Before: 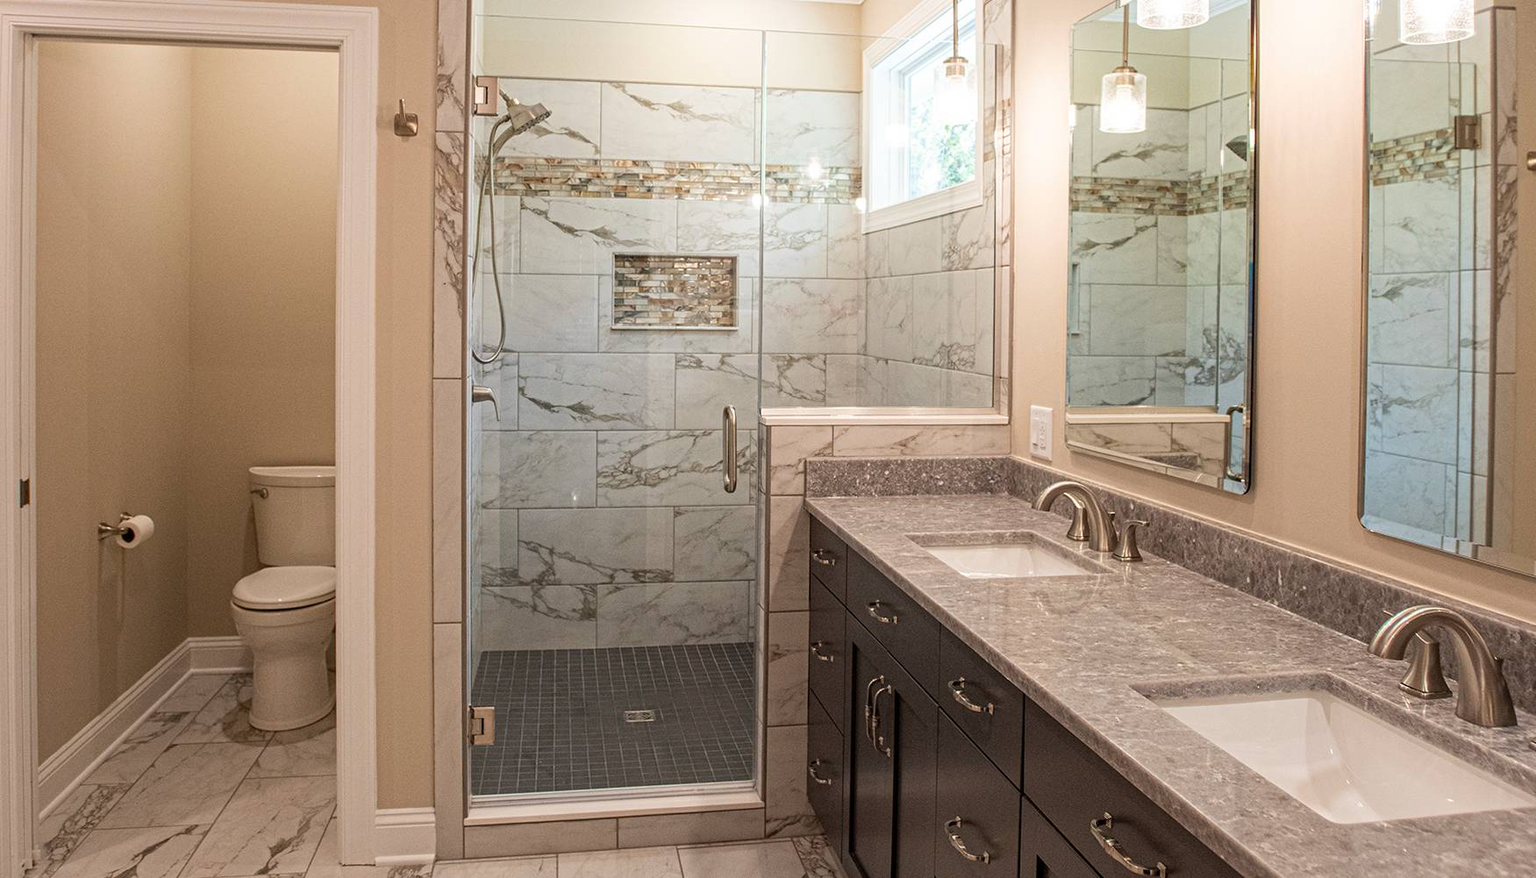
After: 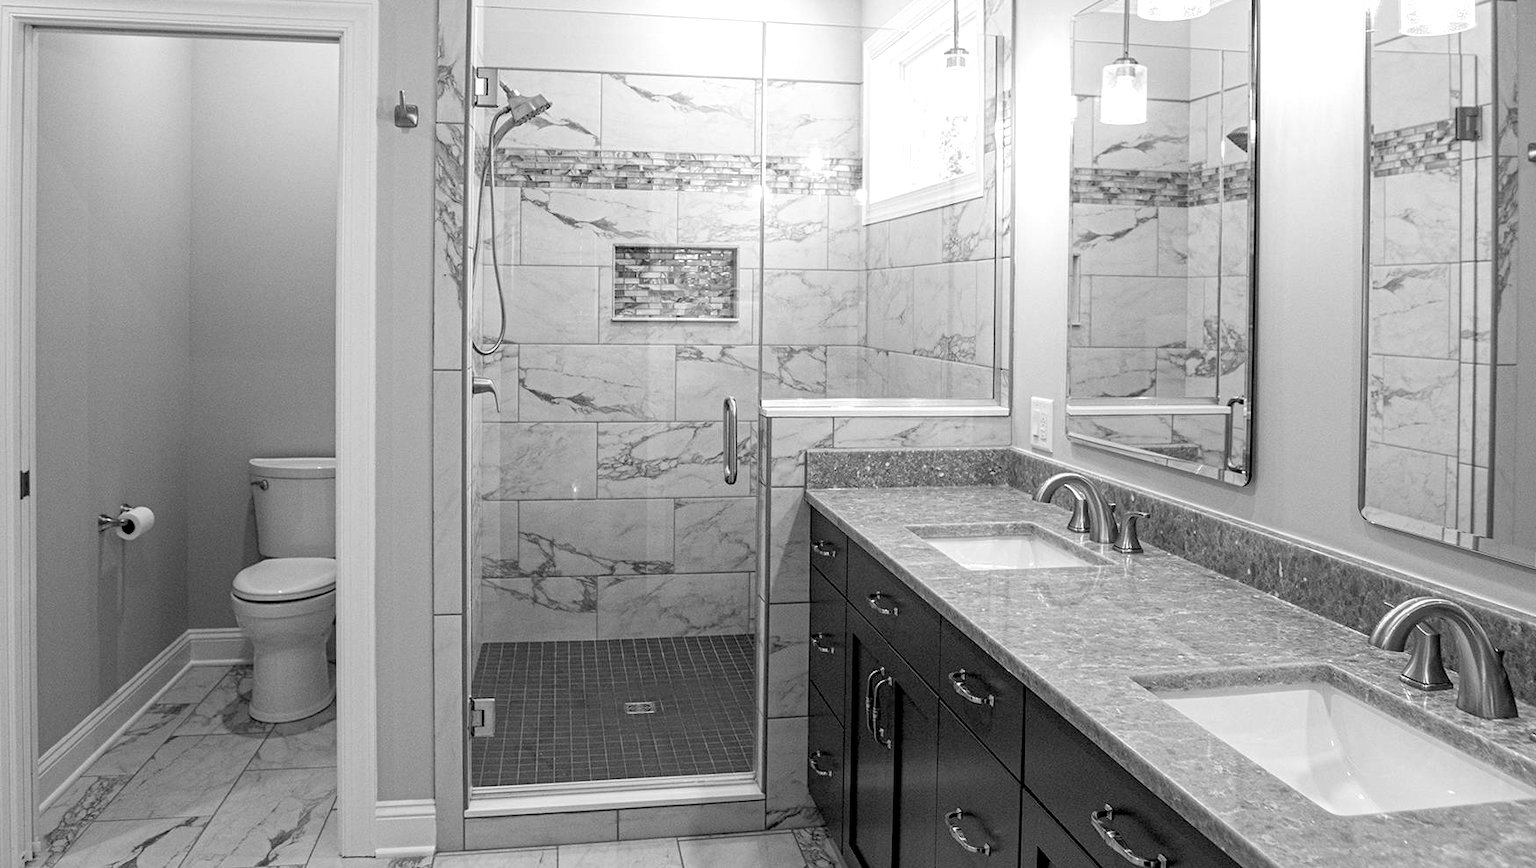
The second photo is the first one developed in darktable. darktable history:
crop: top 1.049%, right 0.001%
monochrome: a 2.21, b -1.33, size 2.2
white balance: emerald 1
rgb levels: levels [[0.01, 0.419, 0.839], [0, 0.5, 1], [0, 0.5, 1]]
